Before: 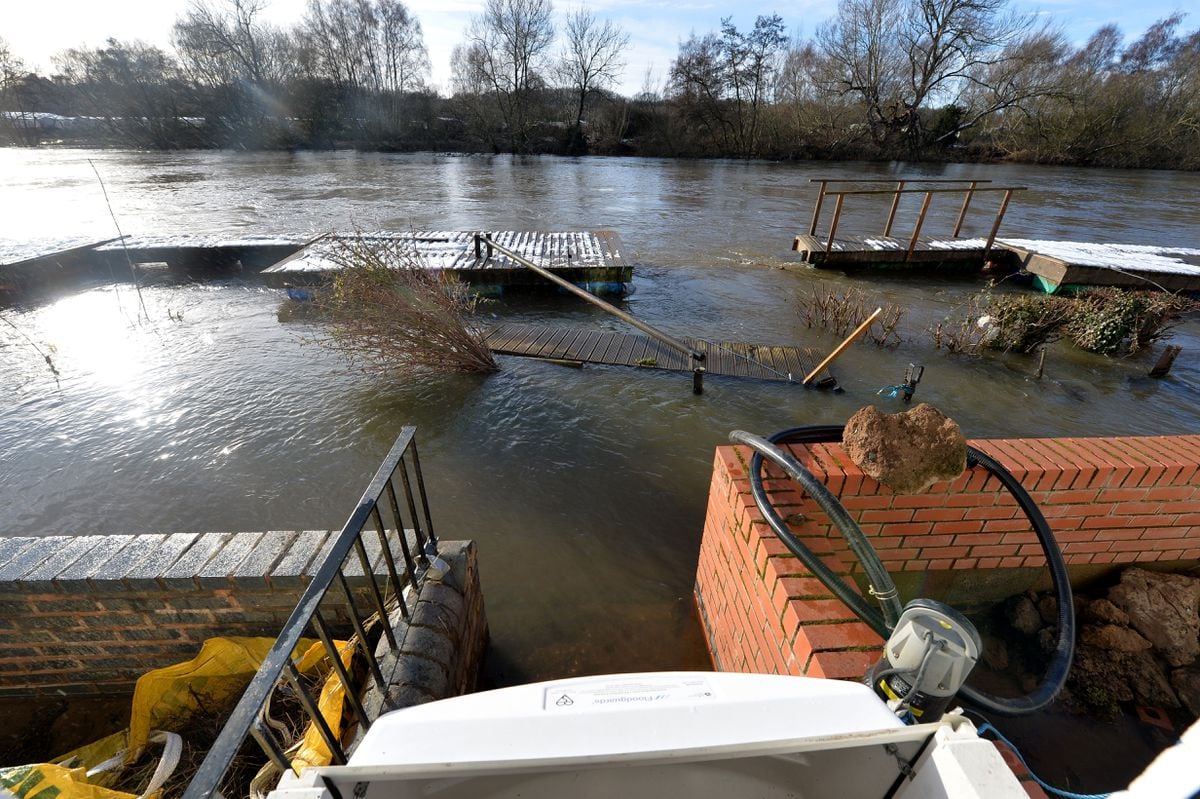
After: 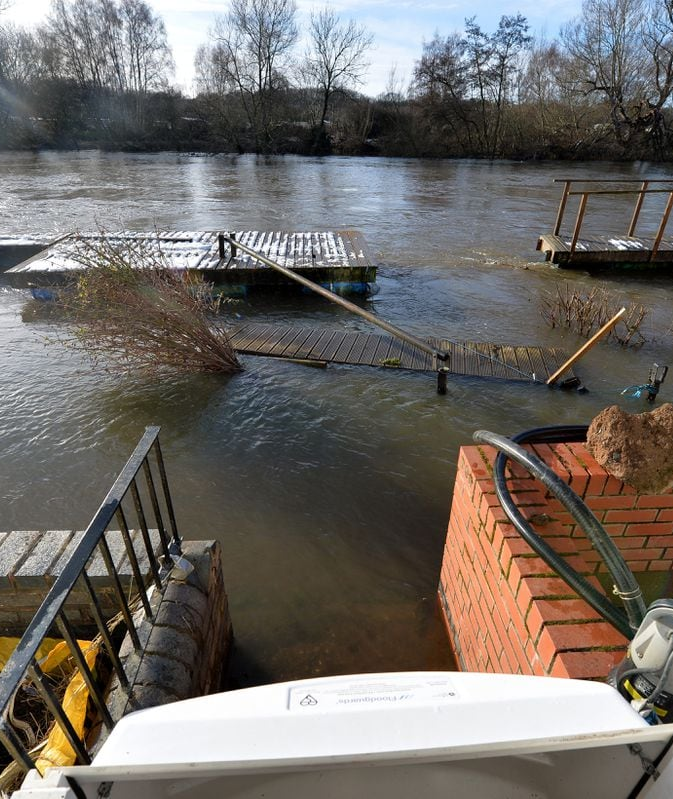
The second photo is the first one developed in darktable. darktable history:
crop: left 21.404%, right 22.478%
